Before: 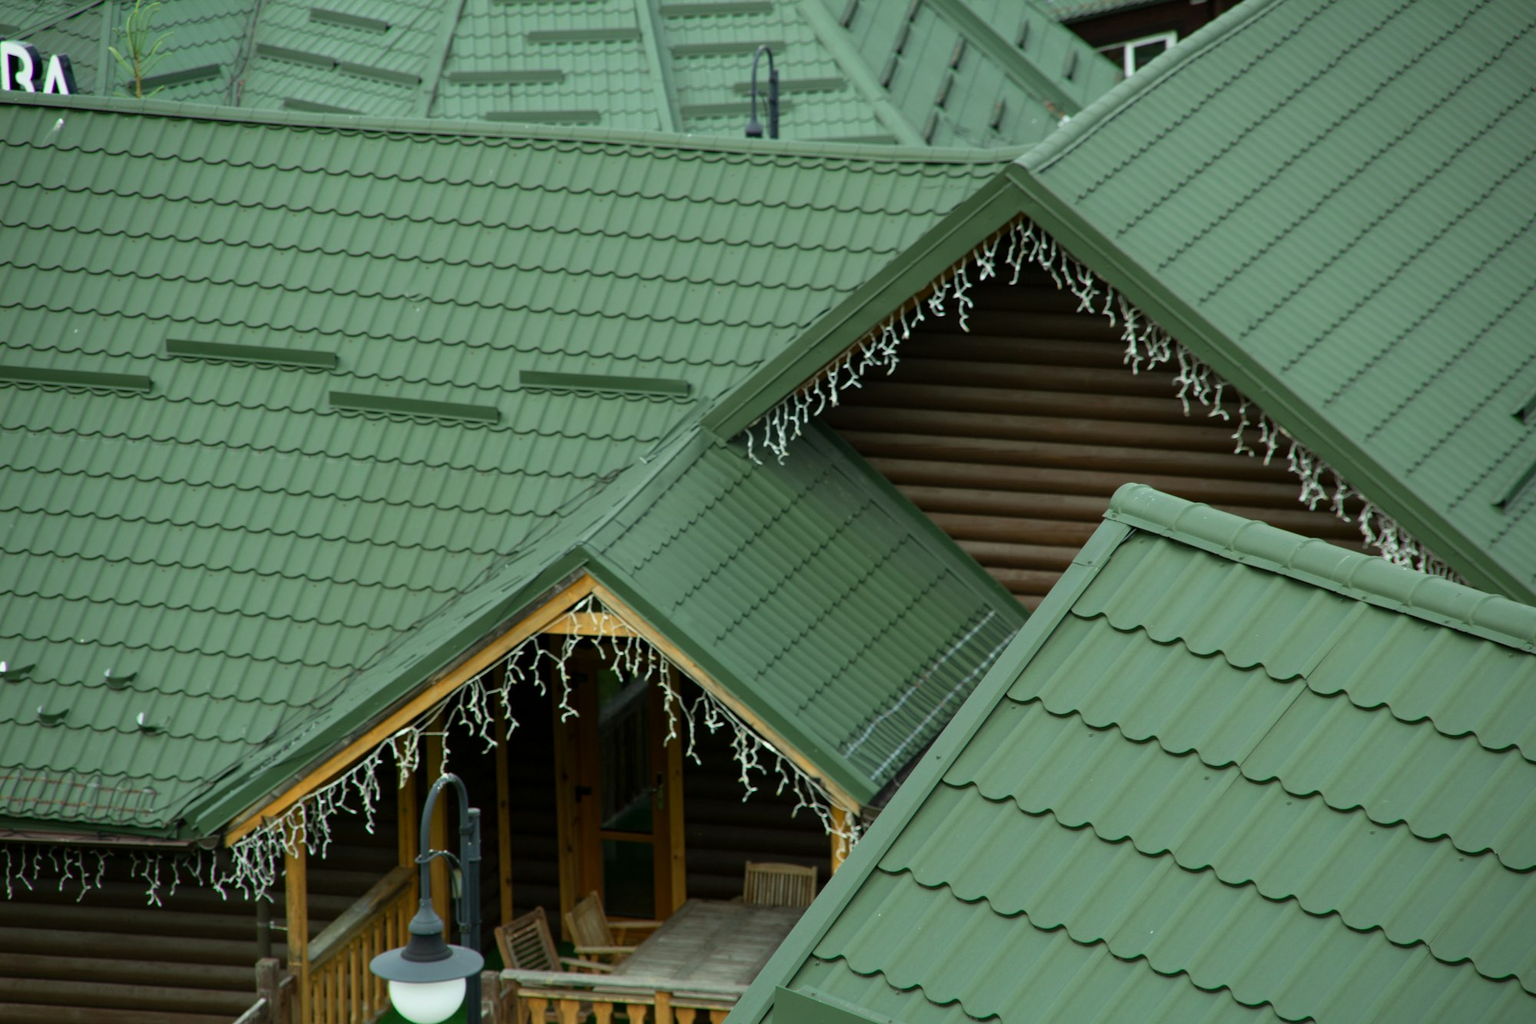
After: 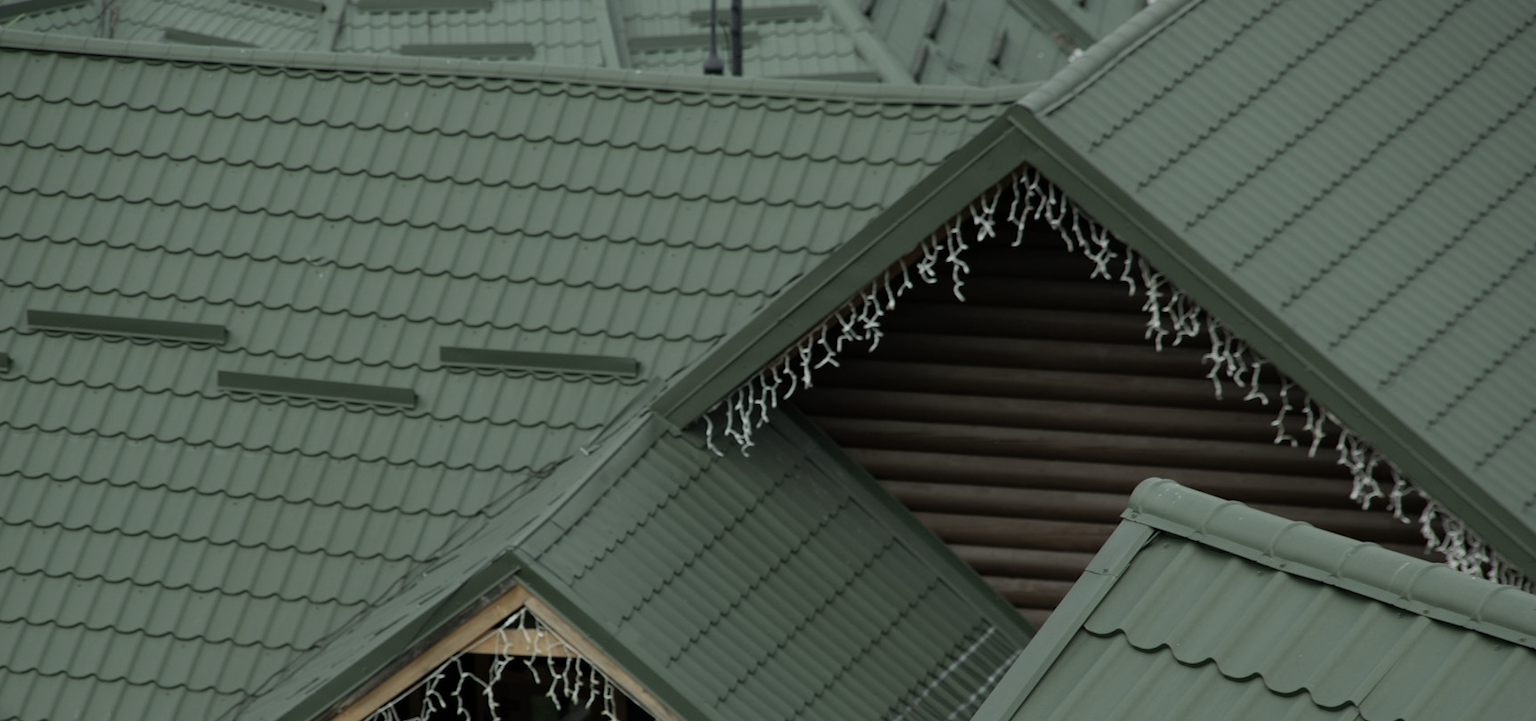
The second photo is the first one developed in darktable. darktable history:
crop and rotate: left 9.345%, top 7.22%, right 4.982%, bottom 32.331%
exposure: black level correction 0, exposure -0.721 EV, compensate highlight preservation false
color correction: saturation 0.5
